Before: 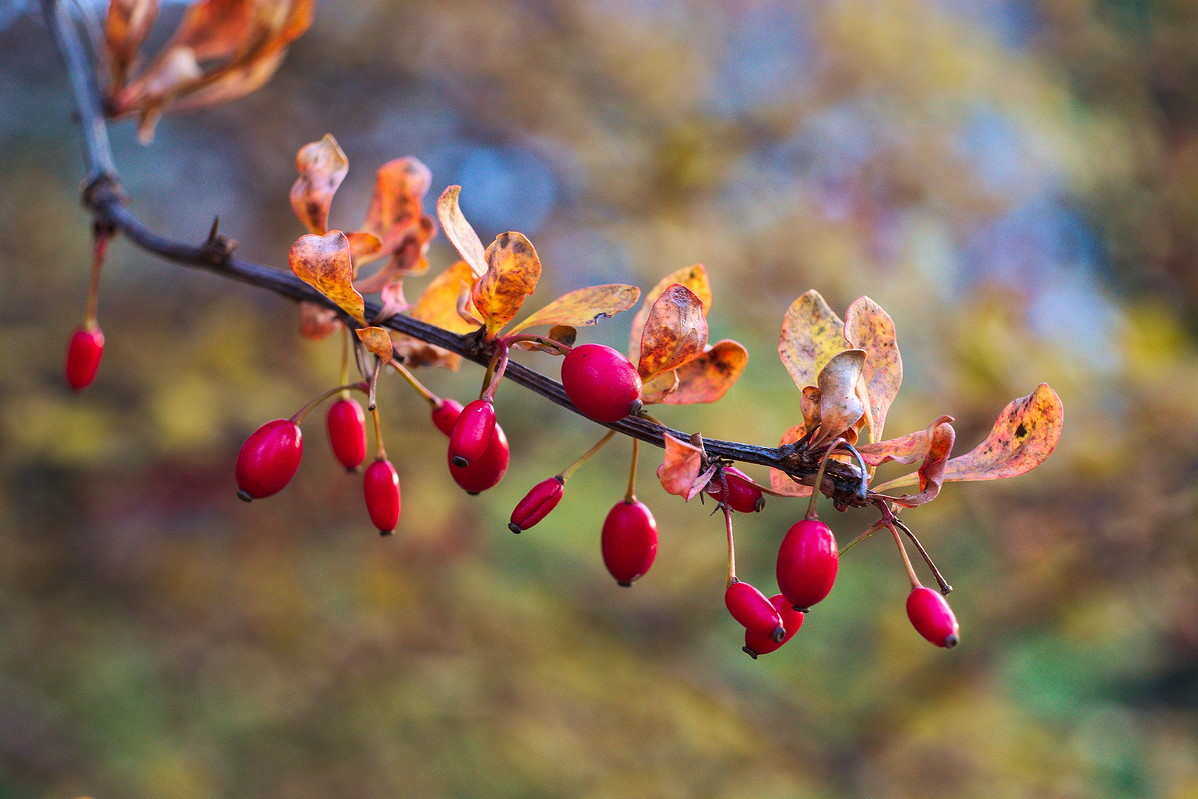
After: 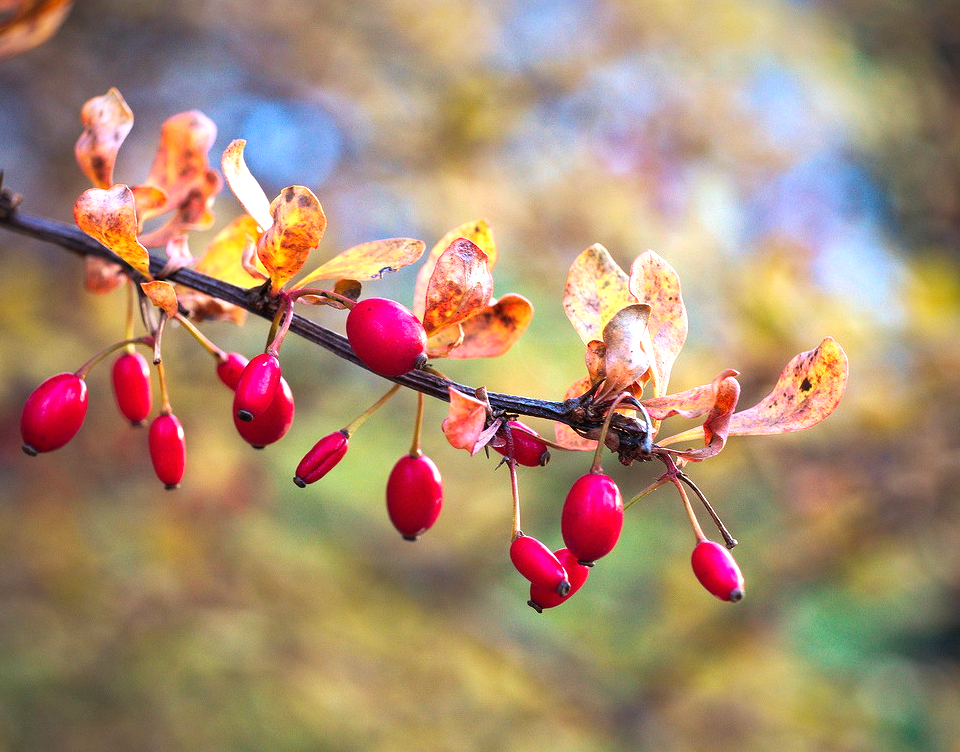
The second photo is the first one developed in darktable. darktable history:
crop and rotate: left 18.077%, top 5.878%, right 1.747%
vignetting: saturation 0.049, width/height ratio 1.099
exposure: black level correction 0, exposure 0.397 EV, compensate highlight preservation false
tone equalizer: -8 EV -0.421 EV, -7 EV -0.375 EV, -6 EV -0.338 EV, -5 EV -0.225 EV, -3 EV 0.226 EV, -2 EV 0.357 EV, -1 EV 0.411 EV, +0 EV 0.443 EV
